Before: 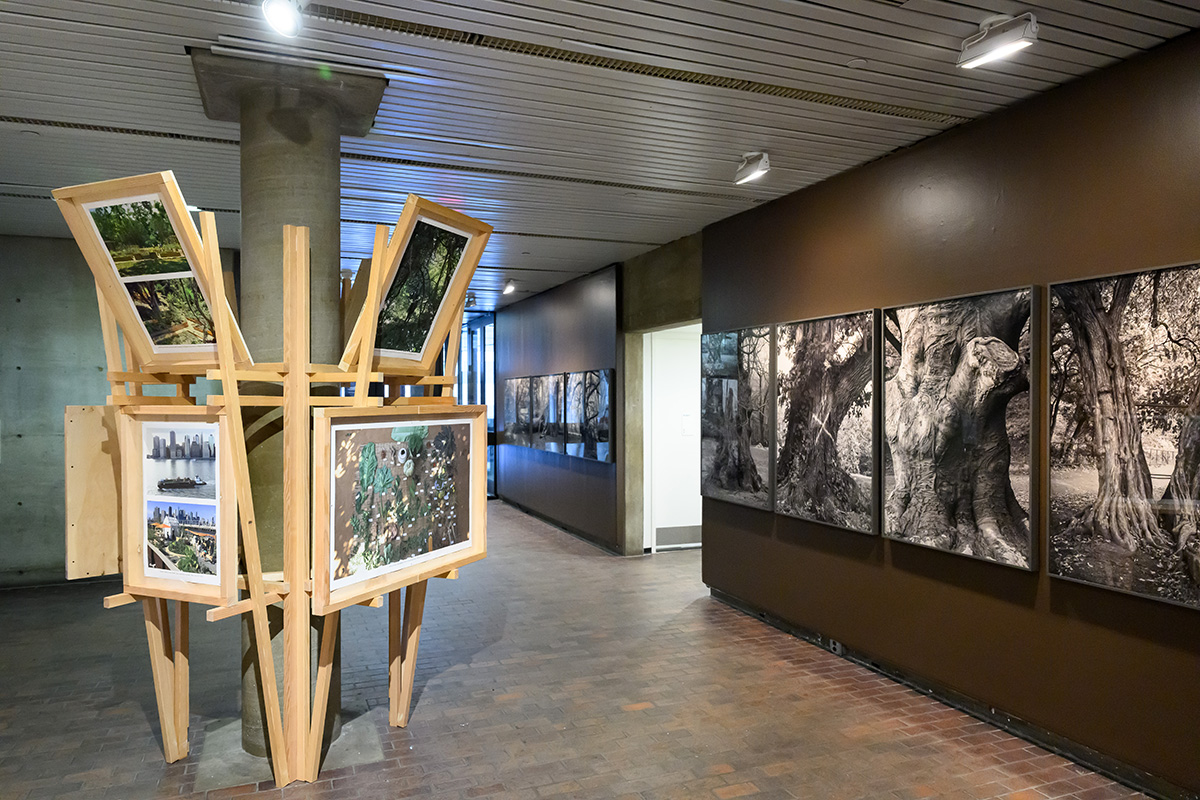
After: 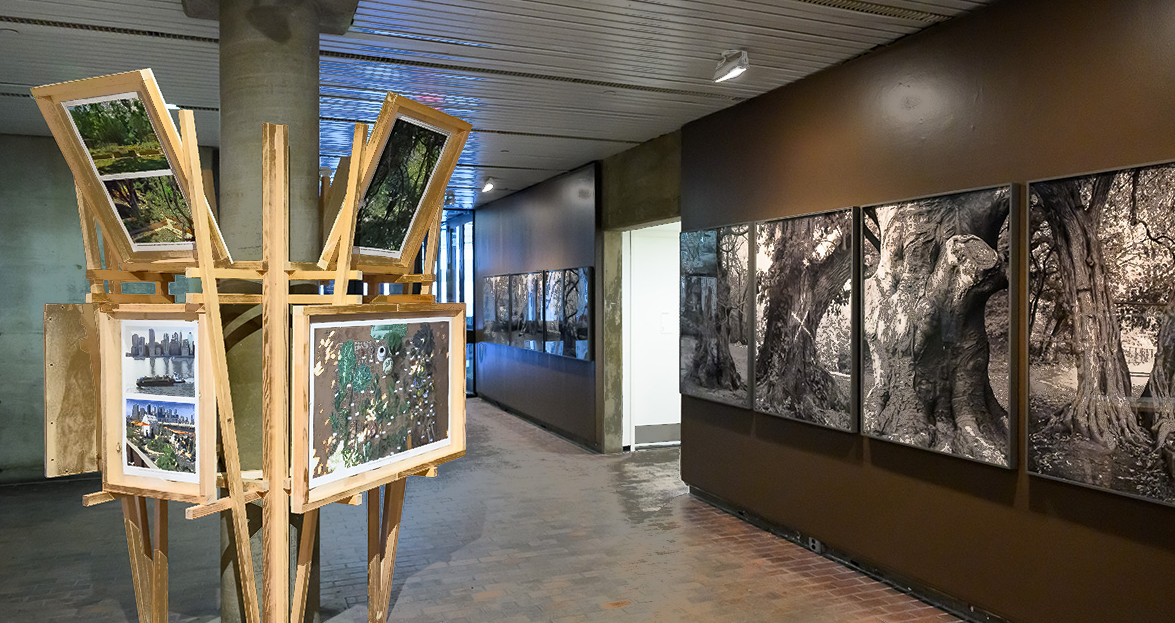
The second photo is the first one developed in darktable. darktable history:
fill light: exposure -0.73 EV, center 0.69, width 2.2
crop and rotate: left 1.814%, top 12.818%, right 0.25%, bottom 9.225%
